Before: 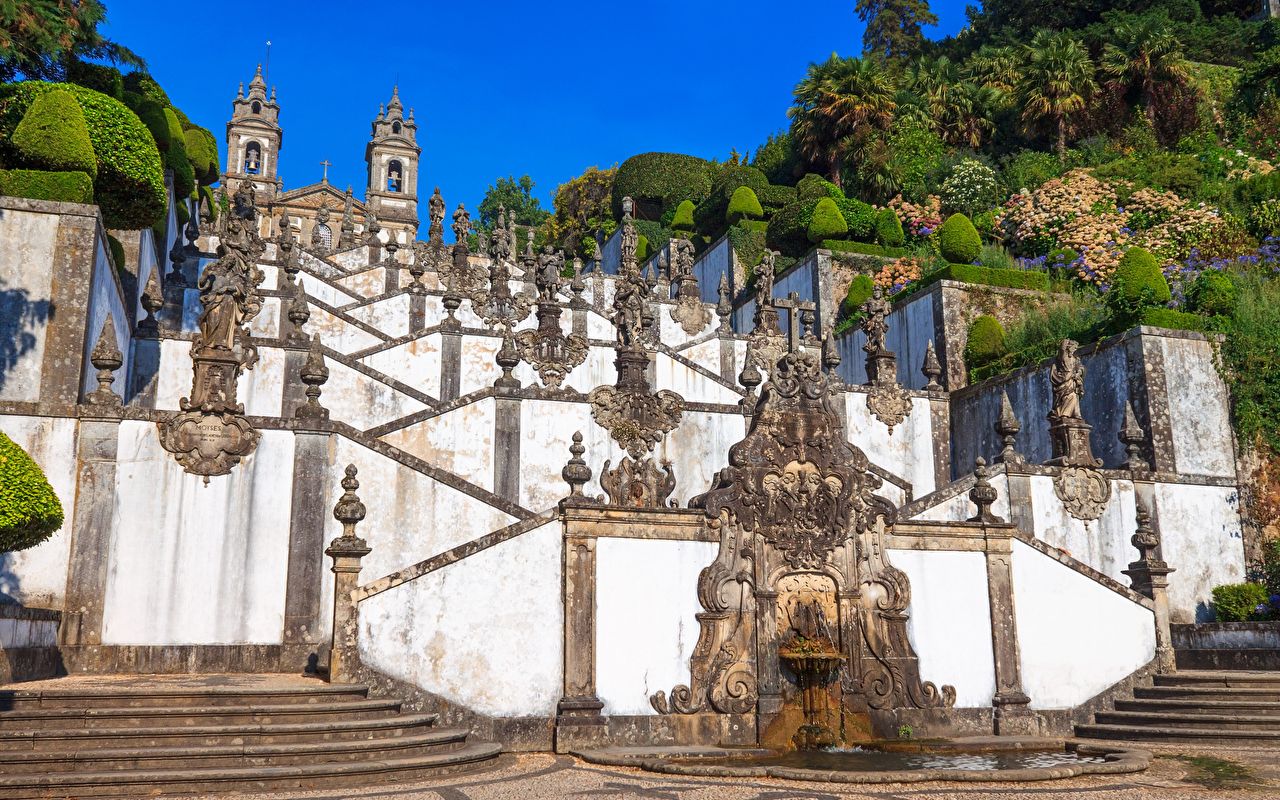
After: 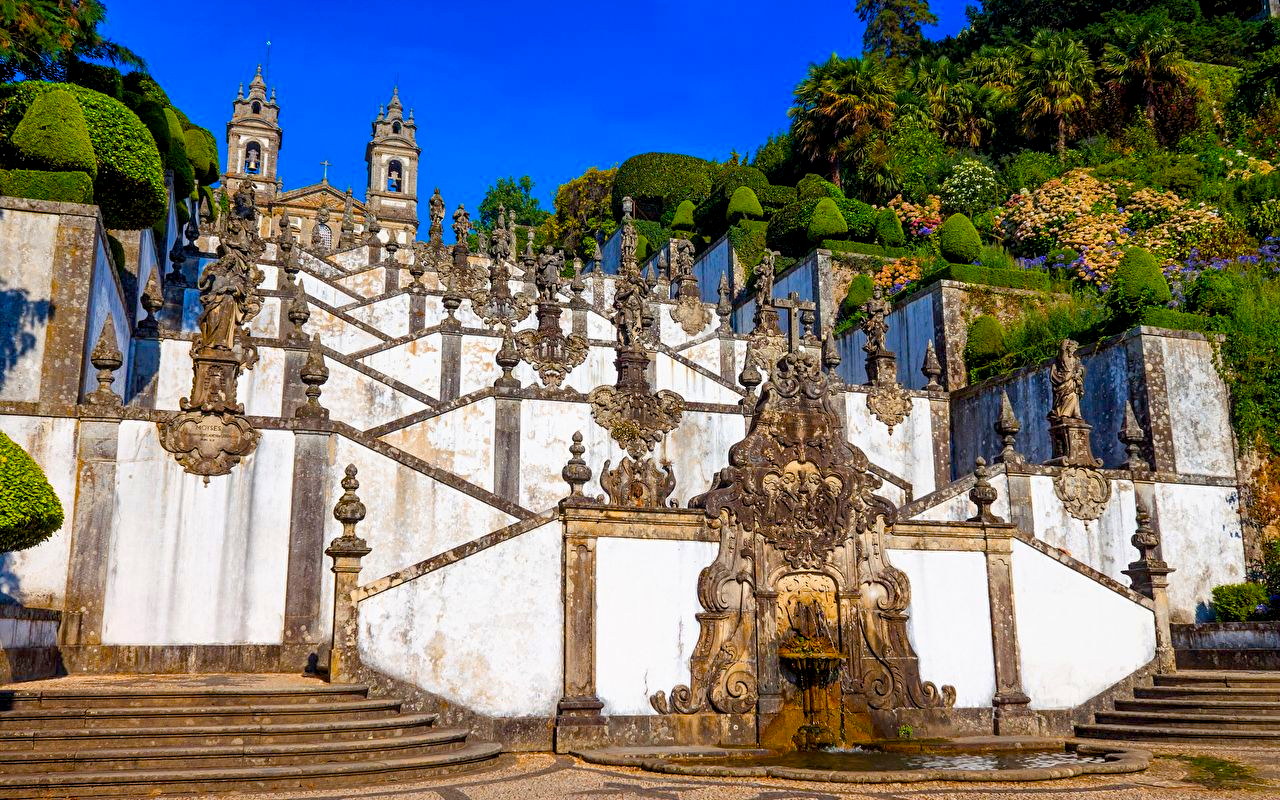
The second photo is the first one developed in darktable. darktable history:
color balance rgb: global offset › luminance -0.903%, linear chroma grading › global chroma 0.377%, perceptual saturation grading › global saturation 37.064%, perceptual saturation grading › shadows 35.494%
